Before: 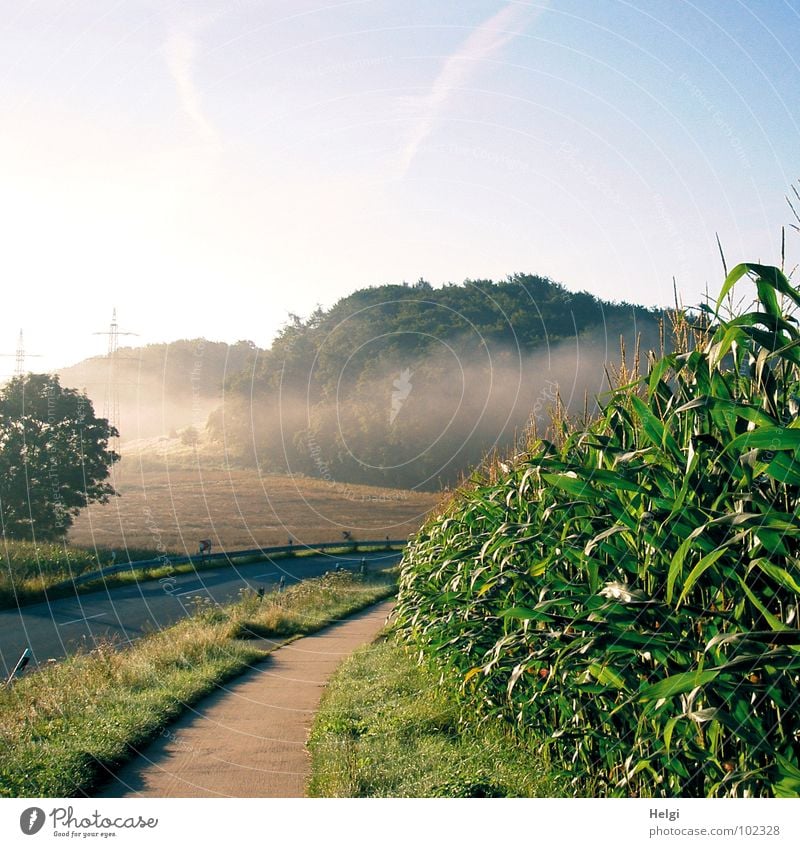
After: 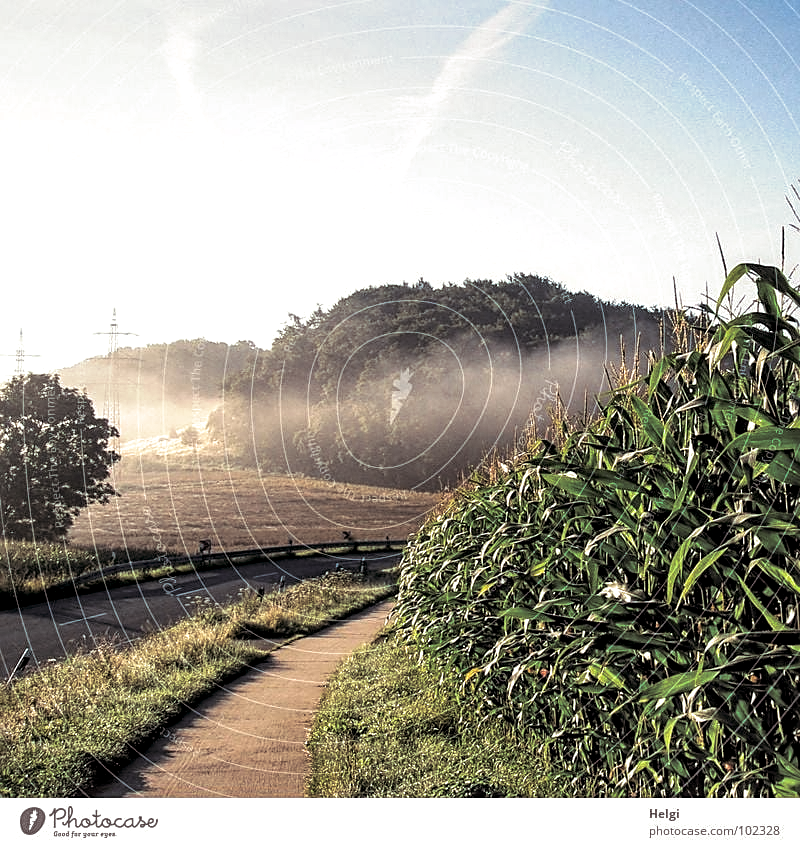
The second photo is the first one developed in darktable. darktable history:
split-toning: shadows › saturation 0.2
sharpen: on, module defaults
local contrast: highlights 79%, shadows 56%, detail 175%, midtone range 0.428
